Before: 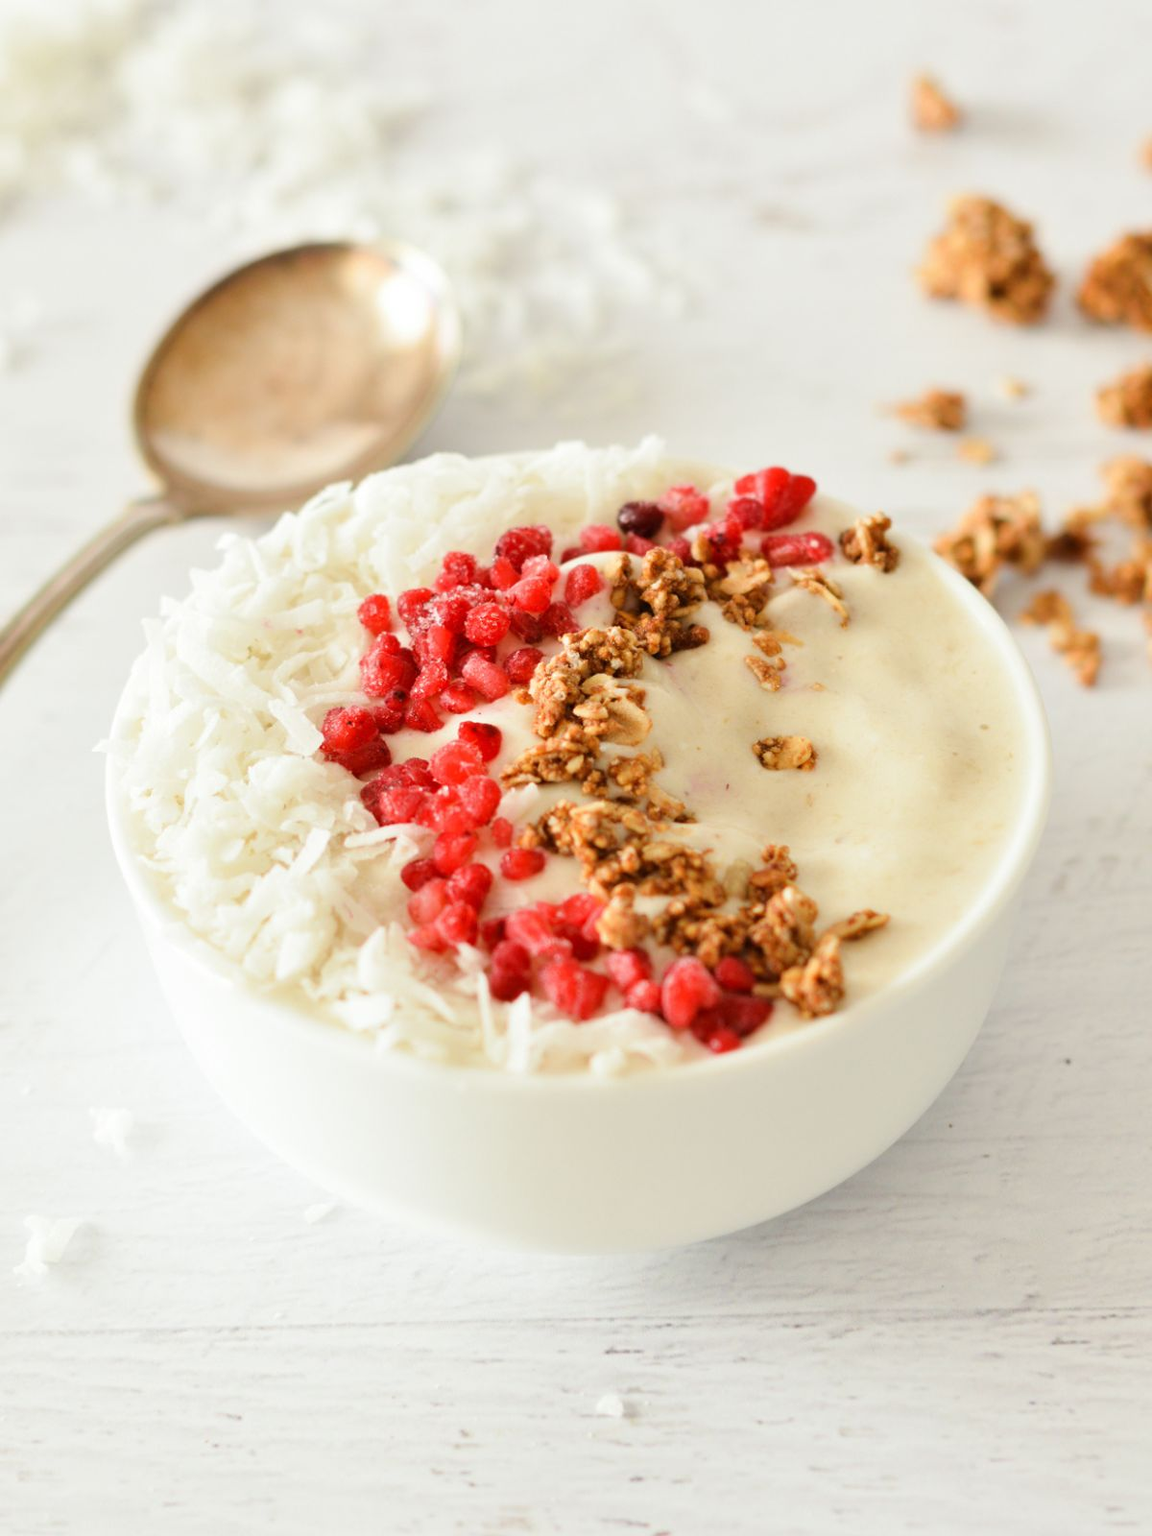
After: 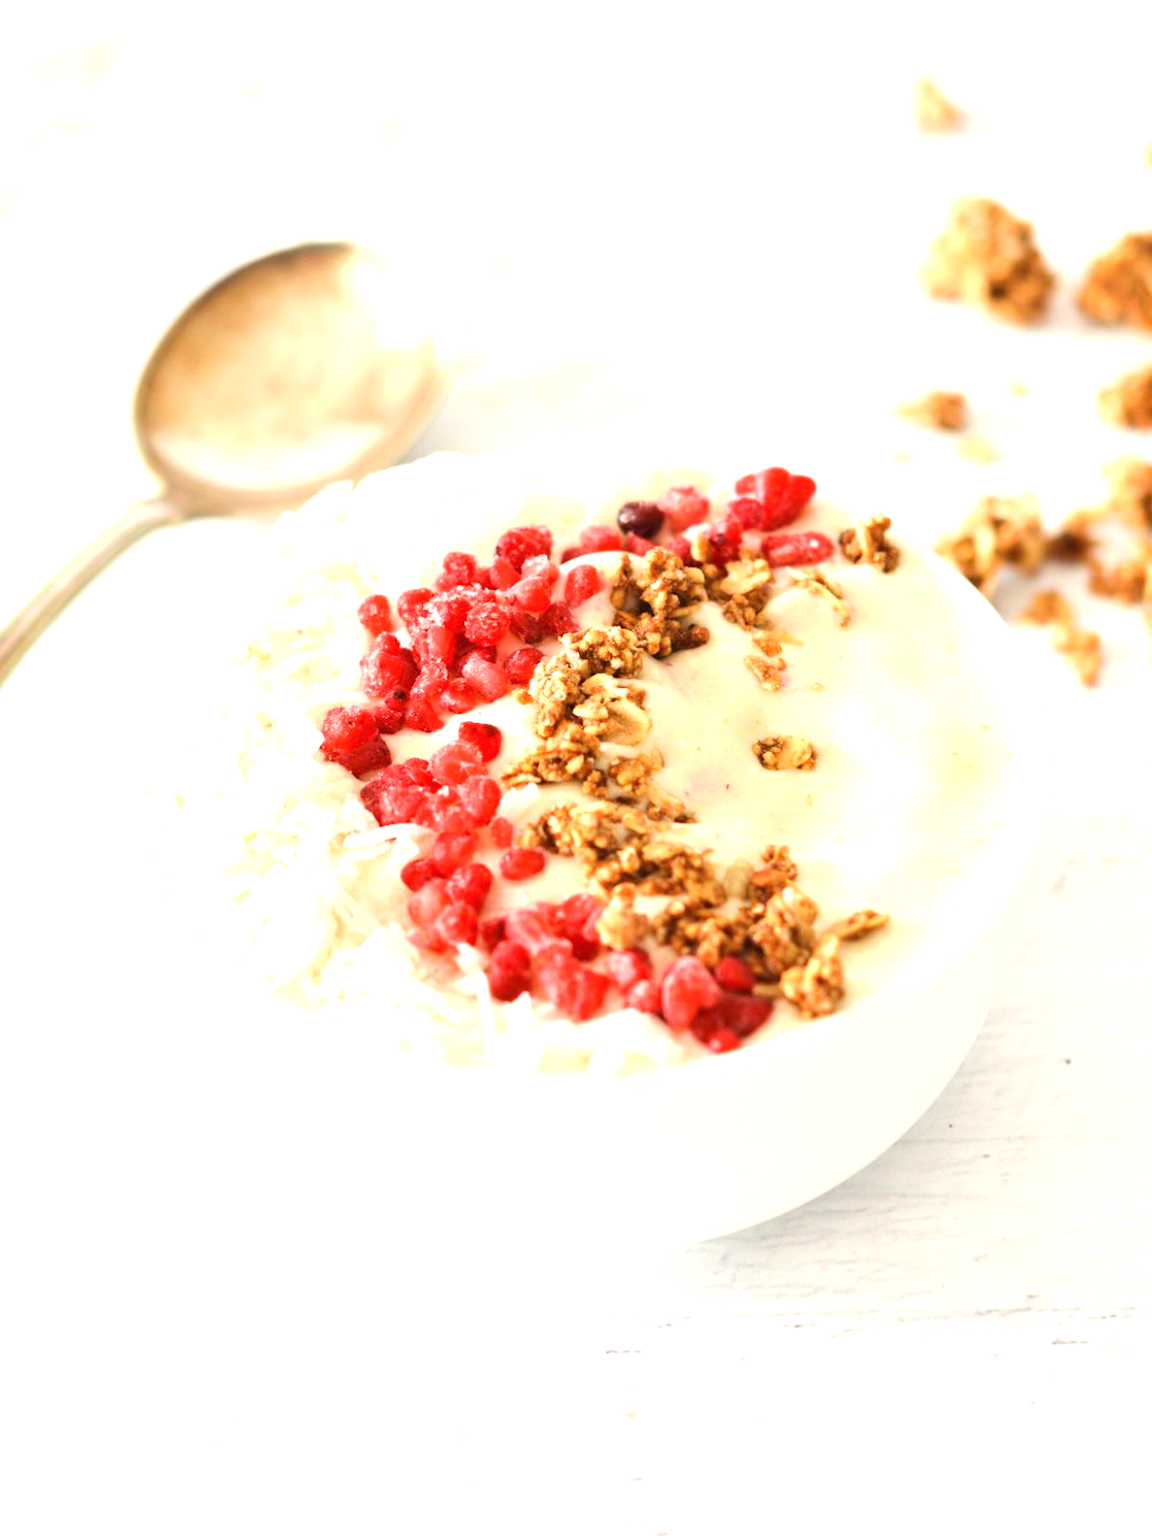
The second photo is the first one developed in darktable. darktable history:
exposure: black level correction -0.001, exposure 0.91 EV, compensate highlight preservation false
